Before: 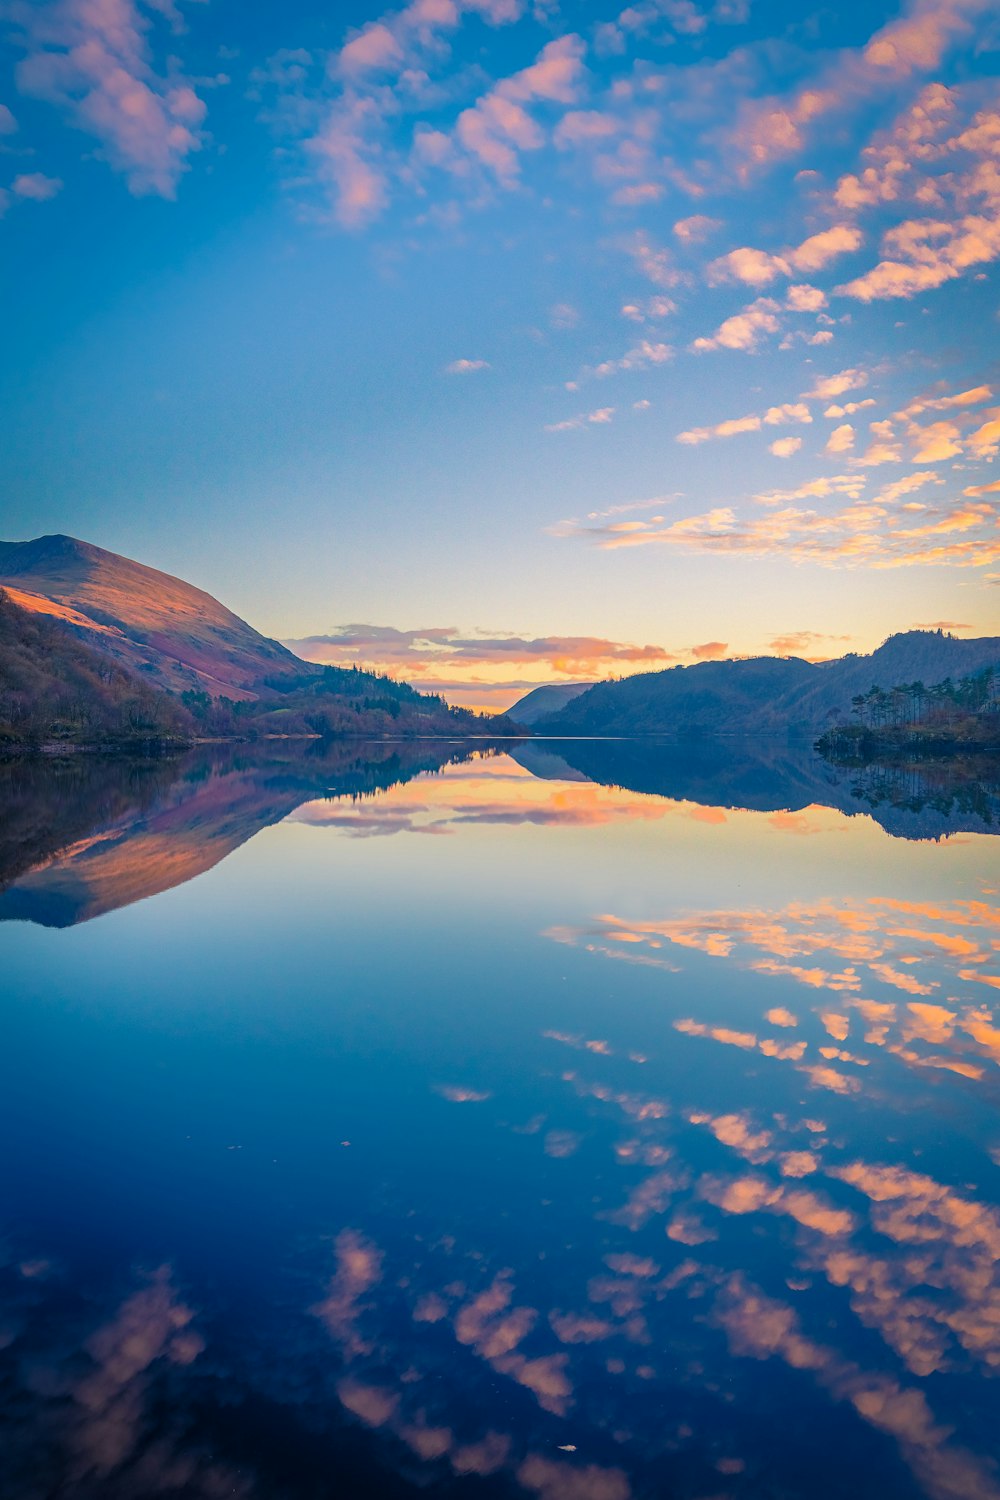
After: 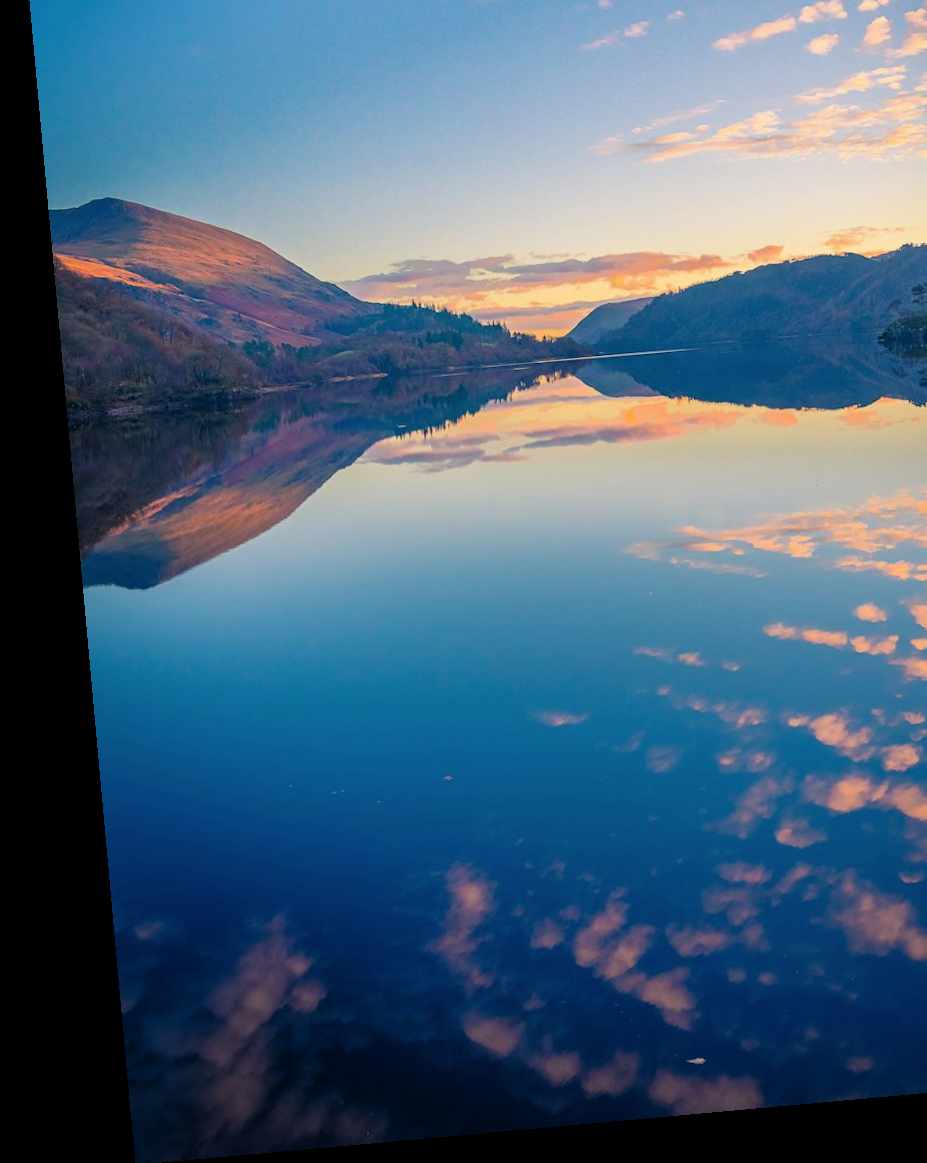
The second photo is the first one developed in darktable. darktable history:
color balance rgb: perceptual saturation grading › global saturation -3%
crop: top 26.531%, right 17.959%
rotate and perspective: rotation -5.2°, automatic cropping off
